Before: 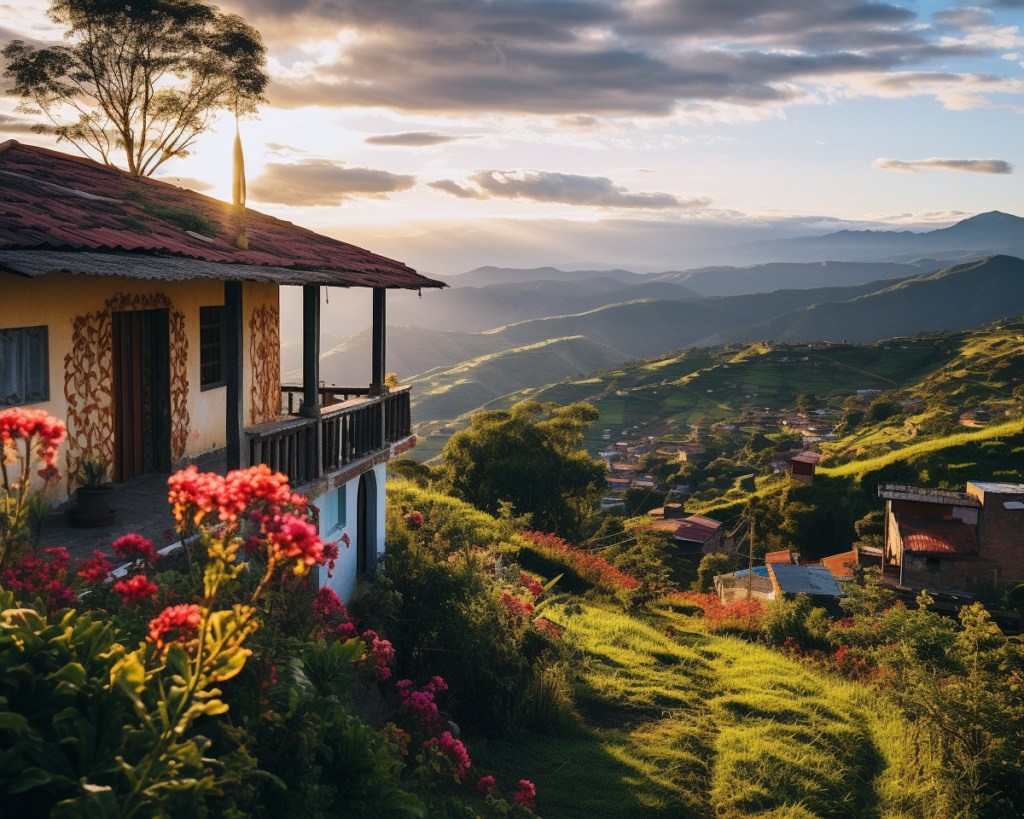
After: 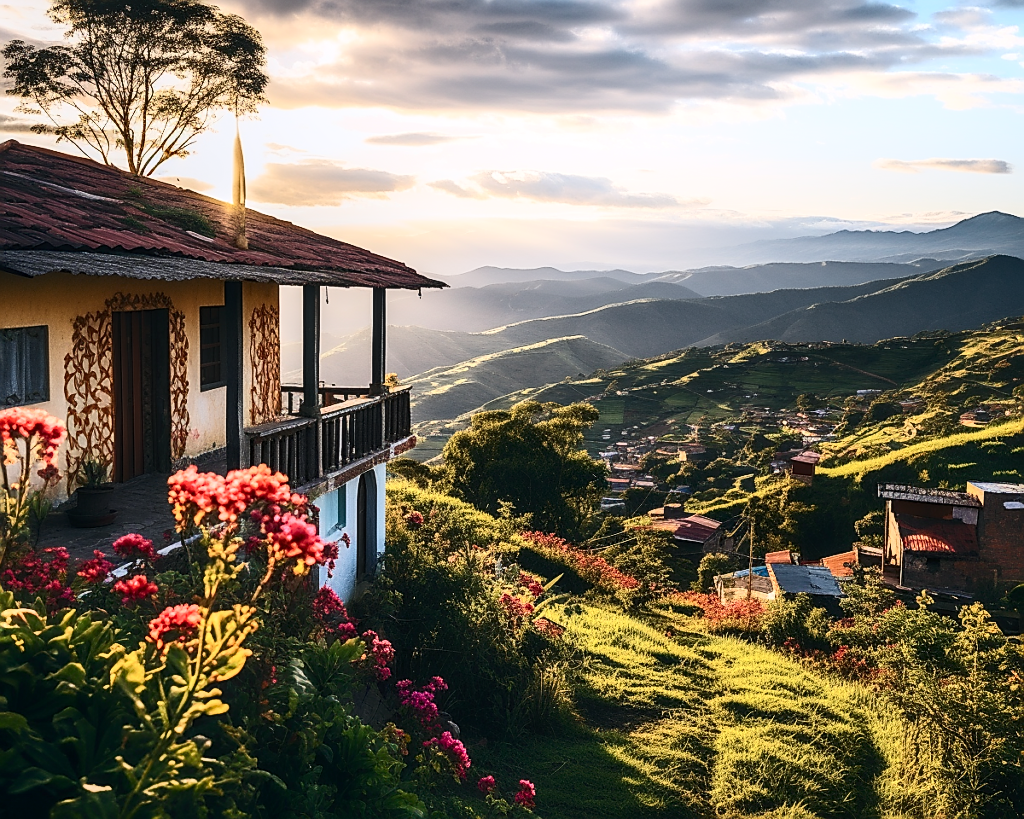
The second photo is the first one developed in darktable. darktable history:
local contrast: on, module defaults
sharpen: radius 1.384, amount 1.241, threshold 0.839
shadows and highlights: highlights 70.6, soften with gaussian
contrast brightness saturation: contrast 0.389, brightness 0.113
